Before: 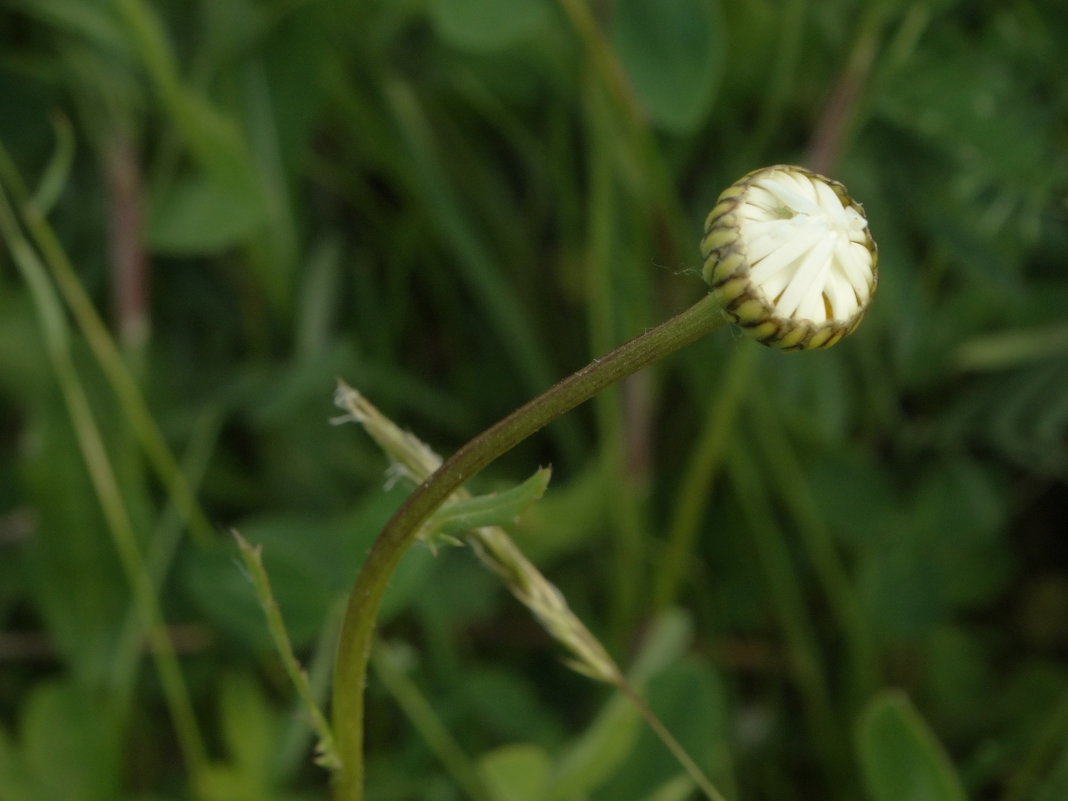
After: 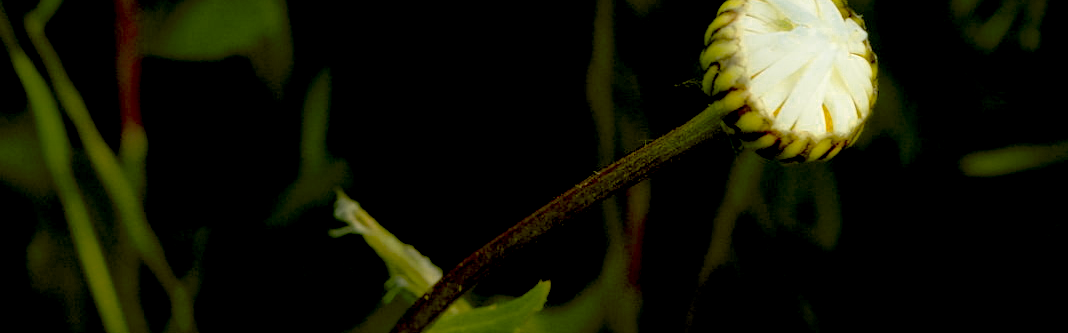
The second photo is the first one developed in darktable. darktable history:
color zones: curves: ch0 [(0.099, 0.624) (0.257, 0.596) (0.384, 0.376) (0.529, 0.492) (0.697, 0.564) (0.768, 0.532) (0.908, 0.644)]; ch1 [(0.112, 0.564) (0.254, 0.612) (0.432, 0.676) (0.592, 0.456) (0.743, 0.684) (0.888, 0.536)]; ch2 [(0.25, 0.5) (0.469, 0.36) (0.75, 0.5)]
contrast equalizer: octaves 7, y [[0.5, 0.486, 0.447, 0.446, 0.489, 0.5], [0.5 ×6], [0.5 ×6], [0 ×6], [0 ×6]]
crop and rotate: top 23.704%, bottom 34.71%
exposure: black level correction 0.058, compensate exposure bias true, compensate highlight preservation false
